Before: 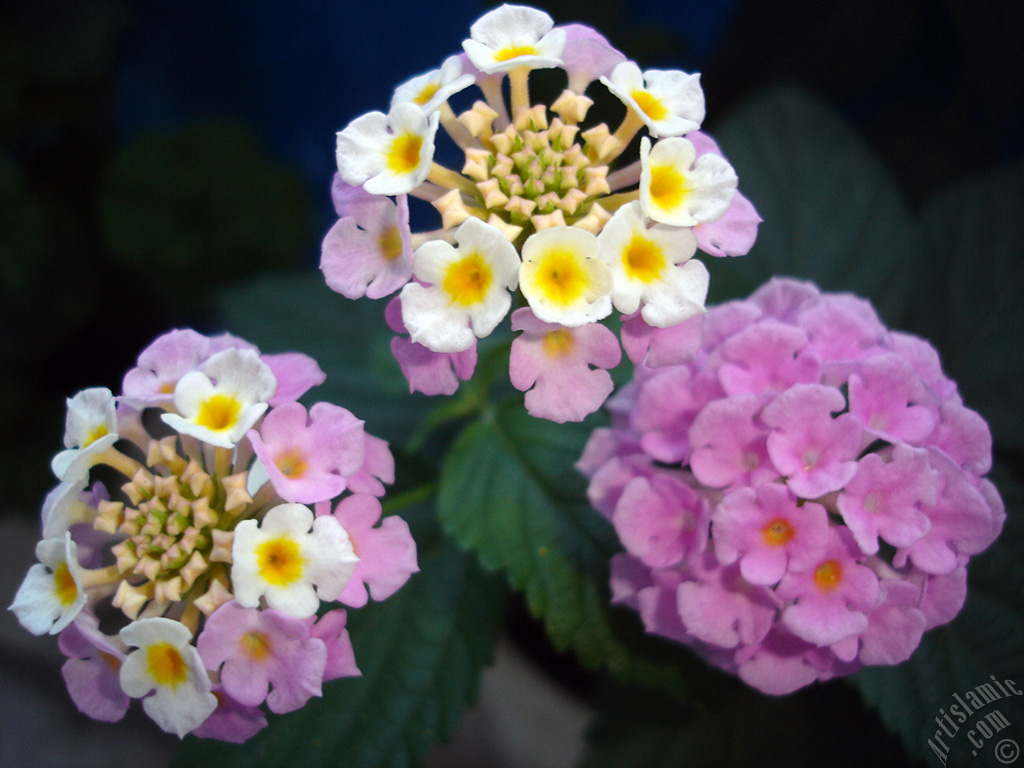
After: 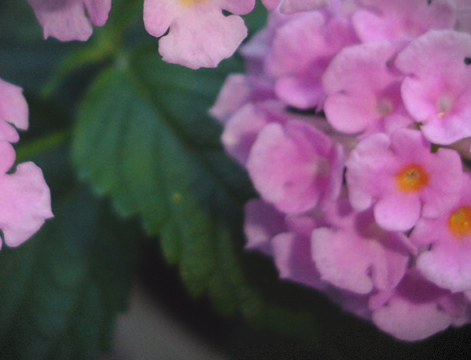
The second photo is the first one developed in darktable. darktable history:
exposure: black level correction -0.007, exposure 0.067 EV, compensate highlight preservation false
crop: left 35.811%, top 46.167%, right 18.122%, bottom 6.108%
tone equalizer: edges refinement/feathering 500, mask exposure compensation -1.57 EV, preserve details no
vignetting: fall-off start 100.98%, width/height ratio 1.305, dithering 8-bit output, unbound false
